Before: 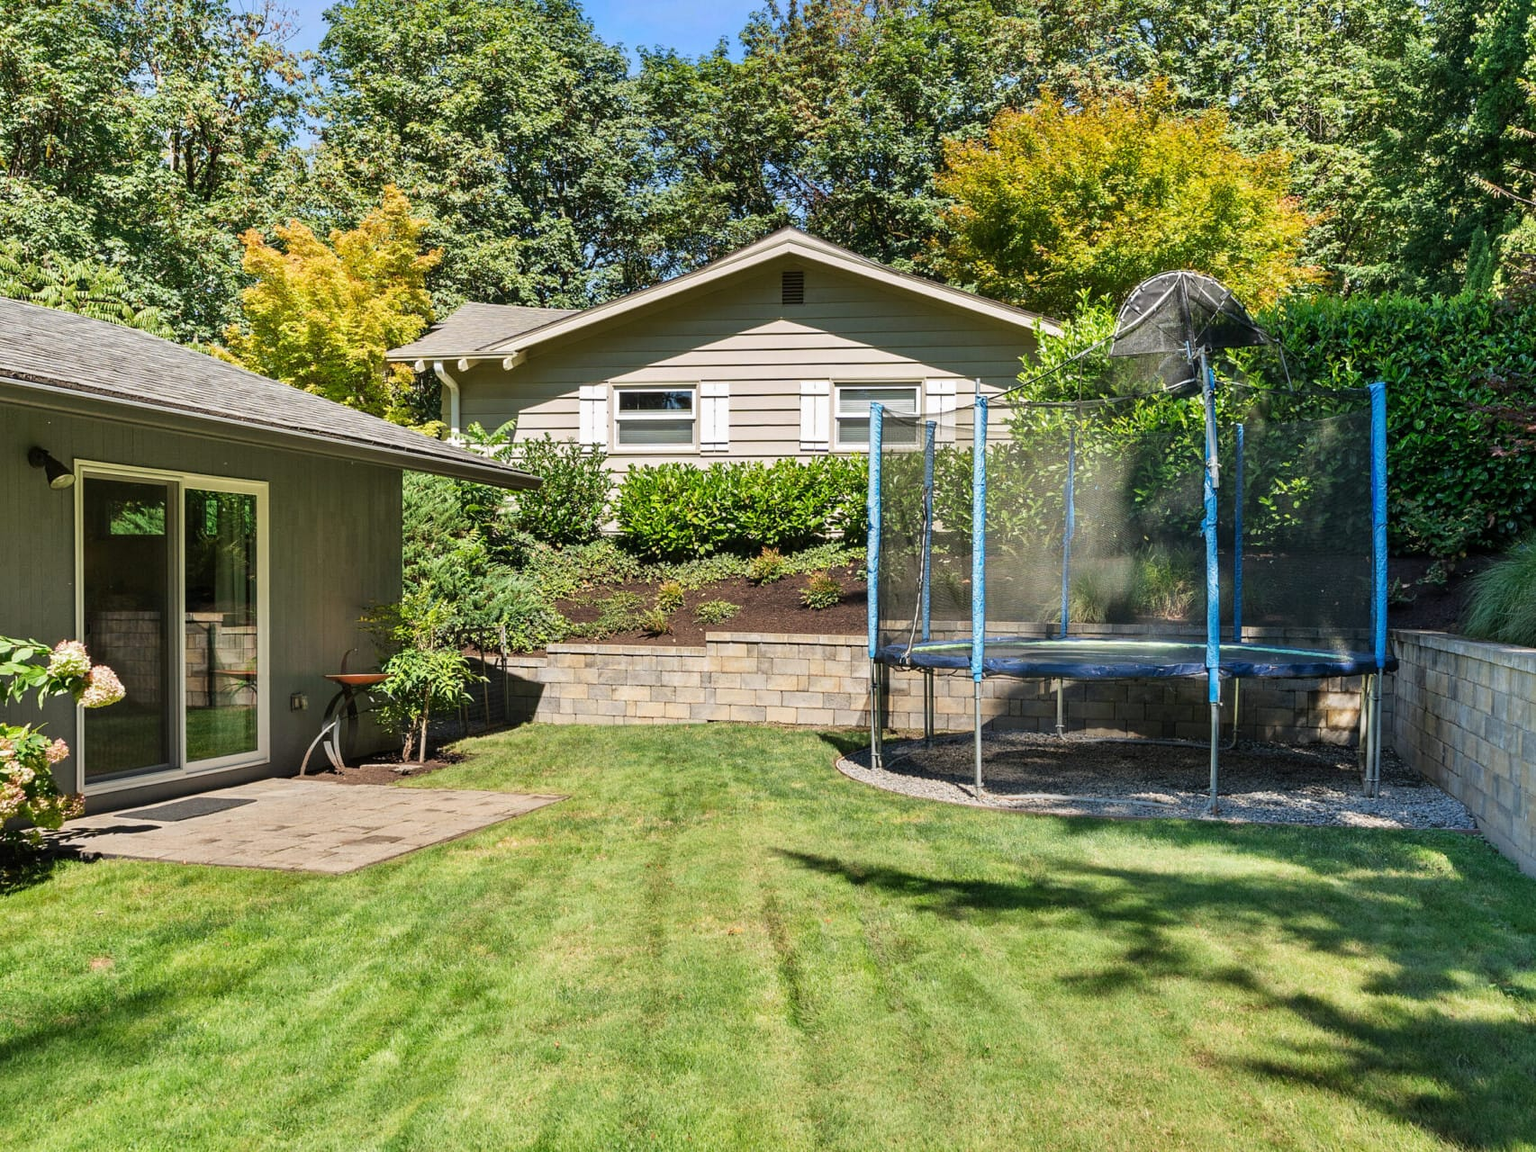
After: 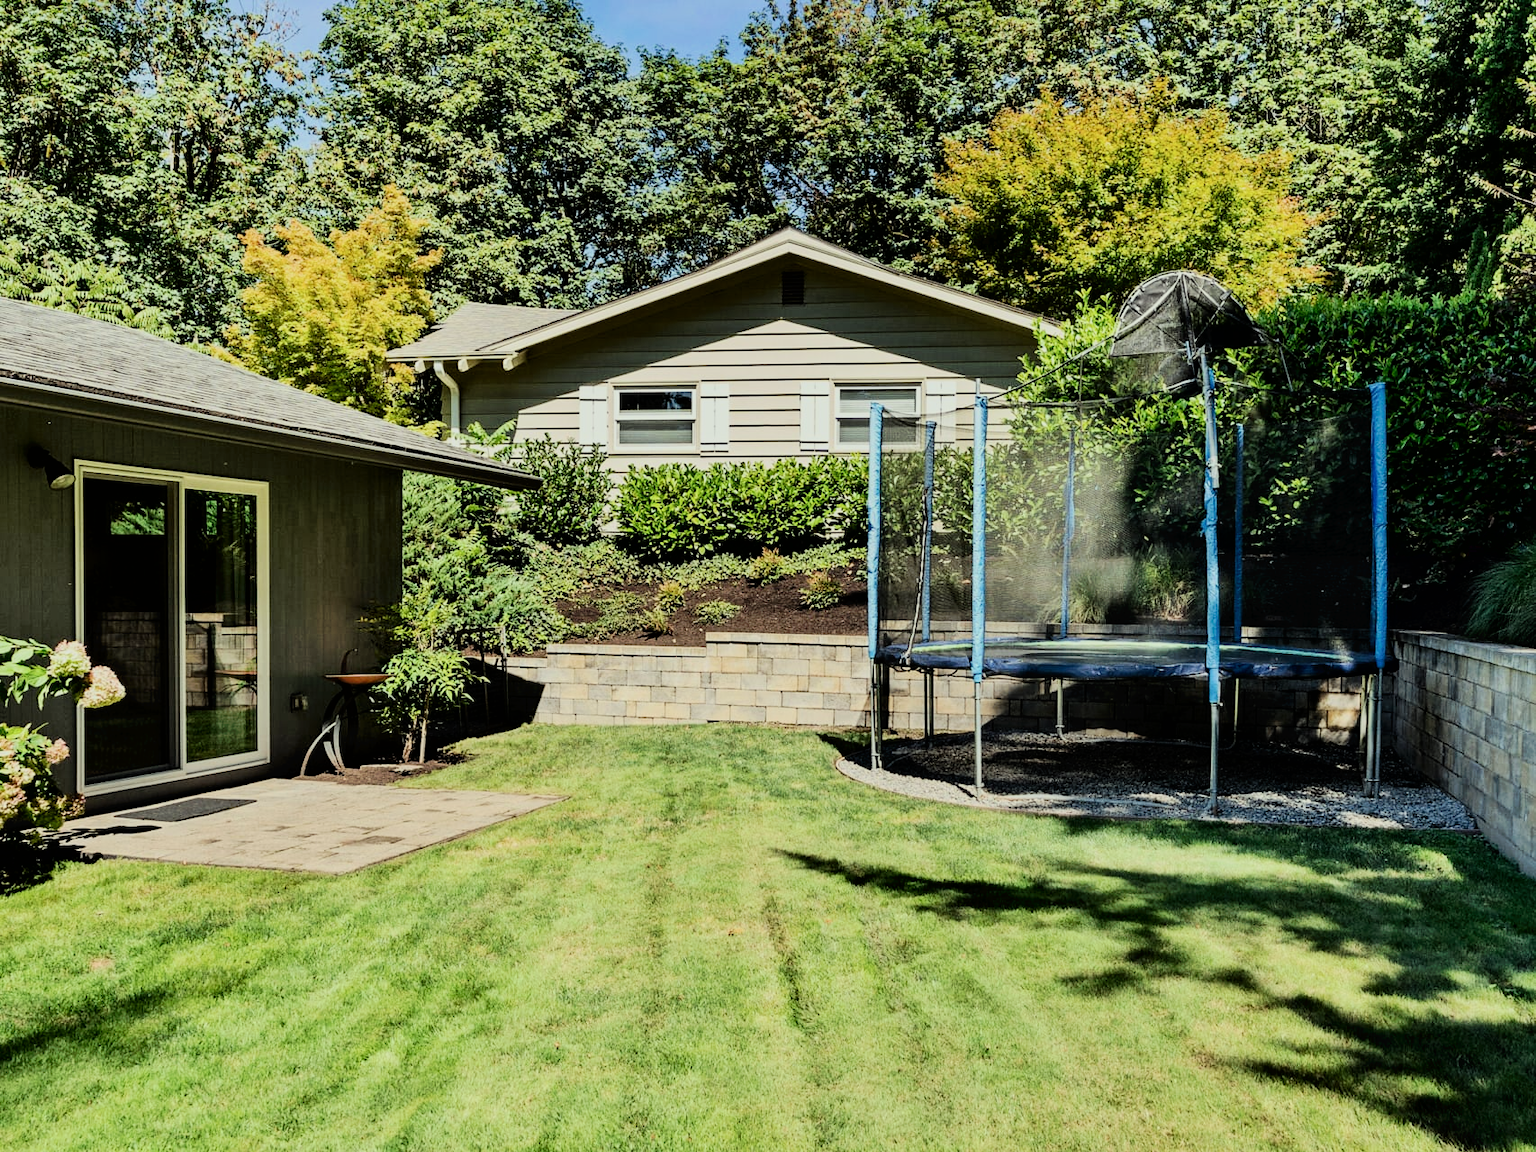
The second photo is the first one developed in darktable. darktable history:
filmic rgb: black relative exposure -4.24 EV, white relative exposure 5.11 EV, hardness 2.12, contrast 1.16, color science v6 (2022)
contrast brightness saturation: contrast 0.223
color correction: highlights a* -4.61, highlights b* 5.04, saturation 0.946
tone curve: curves: ch0 [(0, 0) (0.003, 0.012) (0.011, 0.015) (0.025, 0.027) (0.044, 0.045) (0.069, 0.064) (0.1, 0.093) (0.136, 0.133) (0.177, 0.177) (0.224, 0.221) (0.277, 0.272) (0.335, 0.342) (0.399, 0.398) (0.468, 0.462) (0.543, 0.547) (0.623, 0.624) (0.709, 0.711) (0.801, 0.792) (0.898, 0.889) (1, 1)], preserve colors none
